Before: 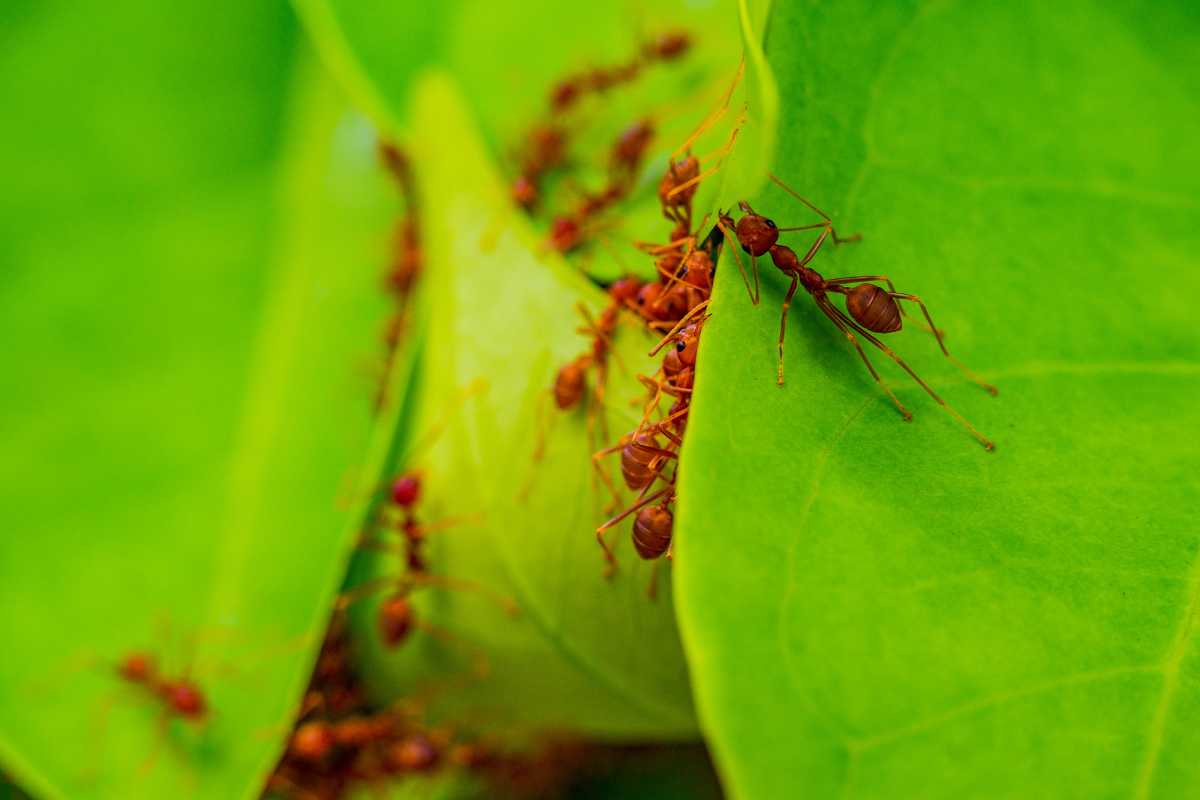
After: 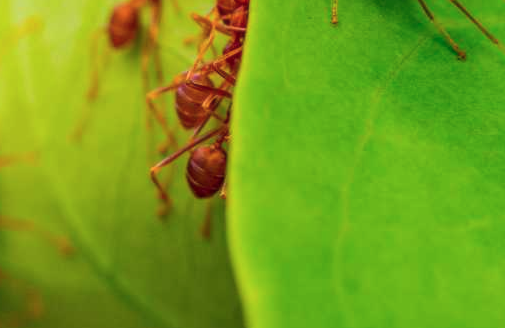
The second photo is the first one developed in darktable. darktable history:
soften: size 10%, saturation 50%, brightness 0.2 EV, mix 10%
haze removal: compatibility mode true, adaptive false
crop: left 37.221%, top 45.169%, right 20.63%, bottom 13.777%
